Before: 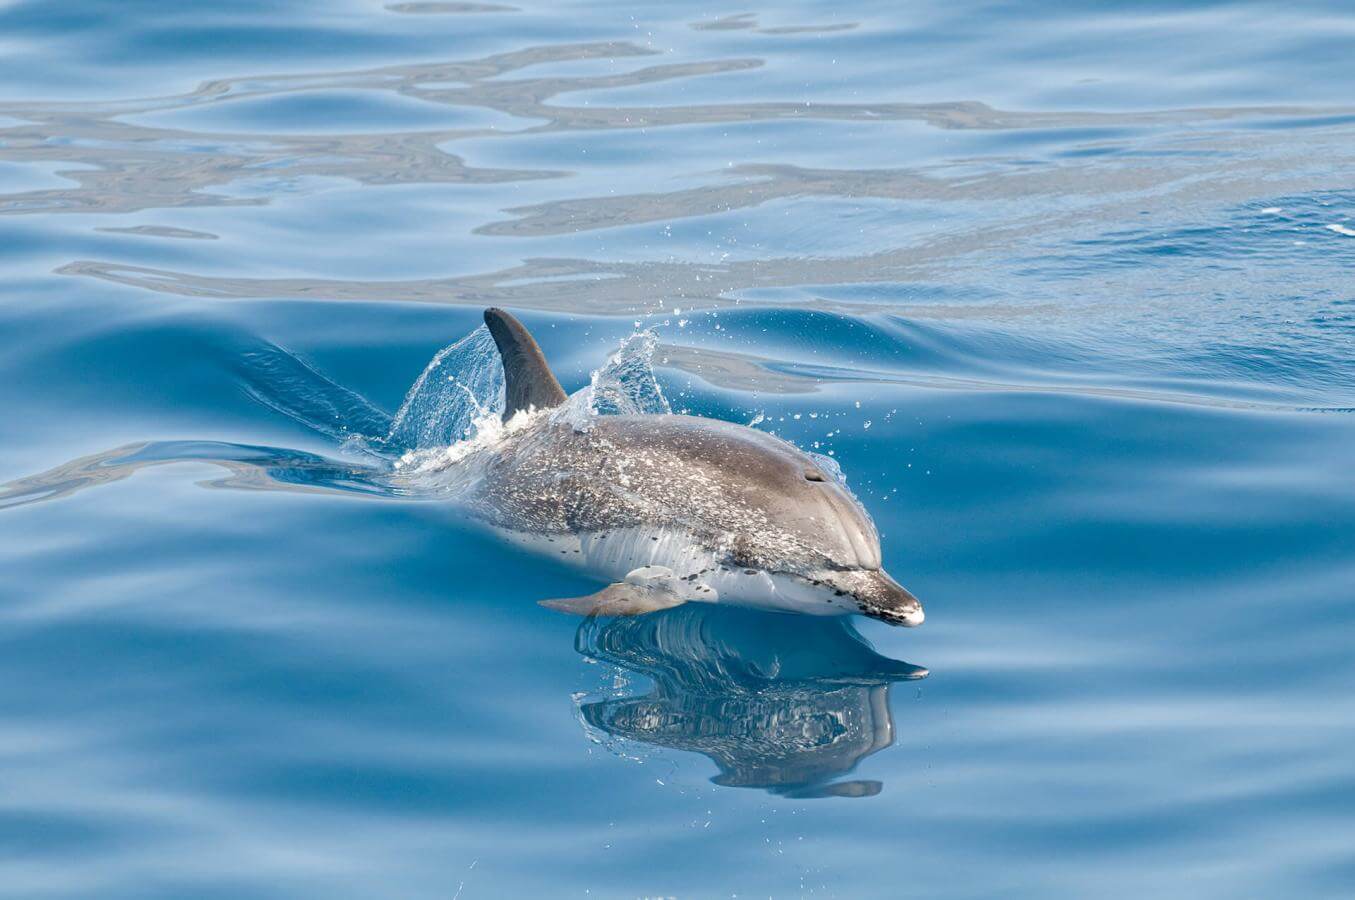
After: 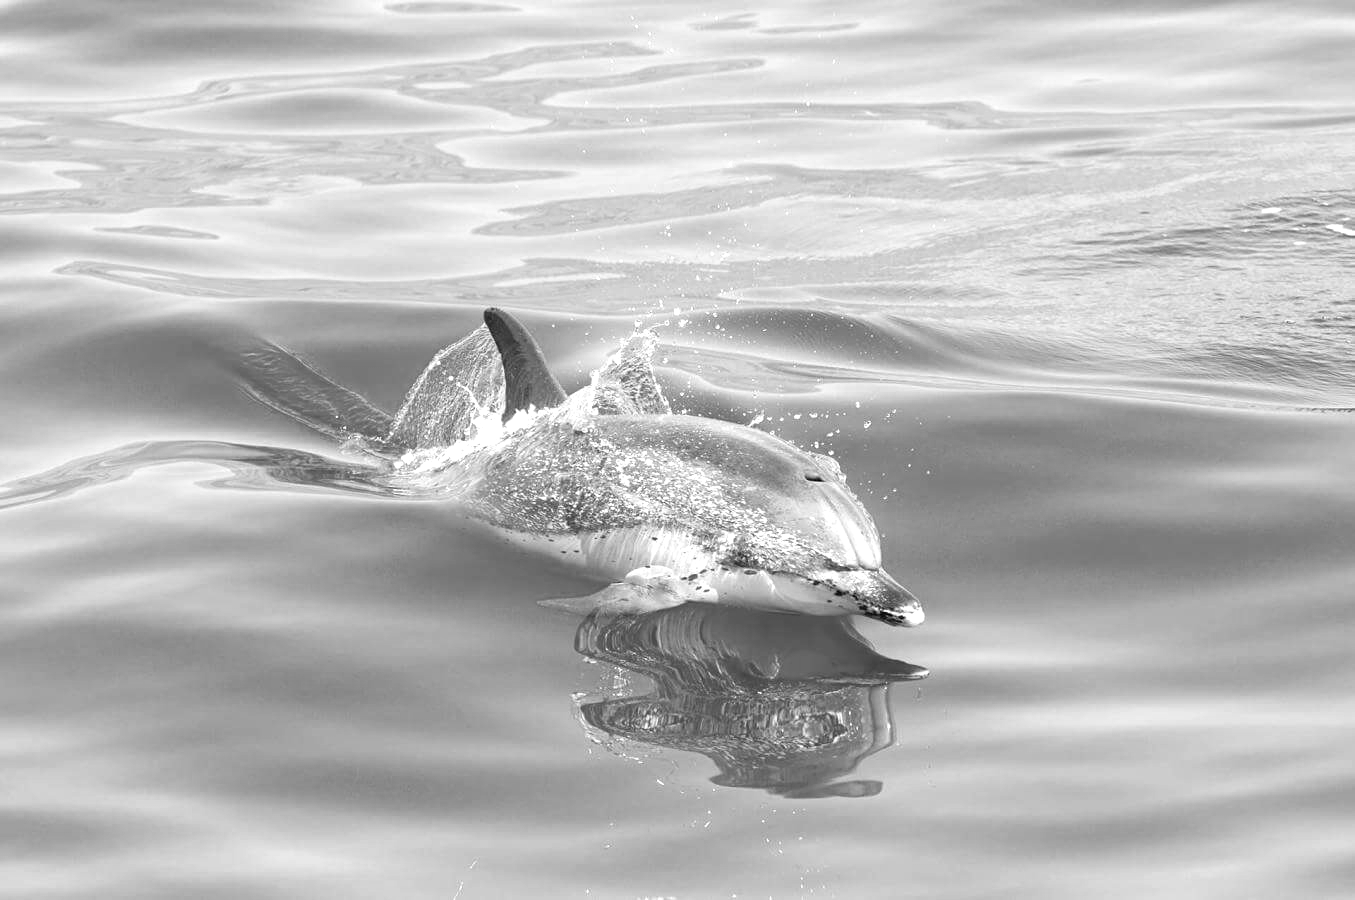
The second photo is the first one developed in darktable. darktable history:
monochrome: a 16.01, b -2.65, highlights 0.52
exposure: black level correction 0, exposure 0.7 EV, compensate exposure bias true, compensate highlight preservation false
